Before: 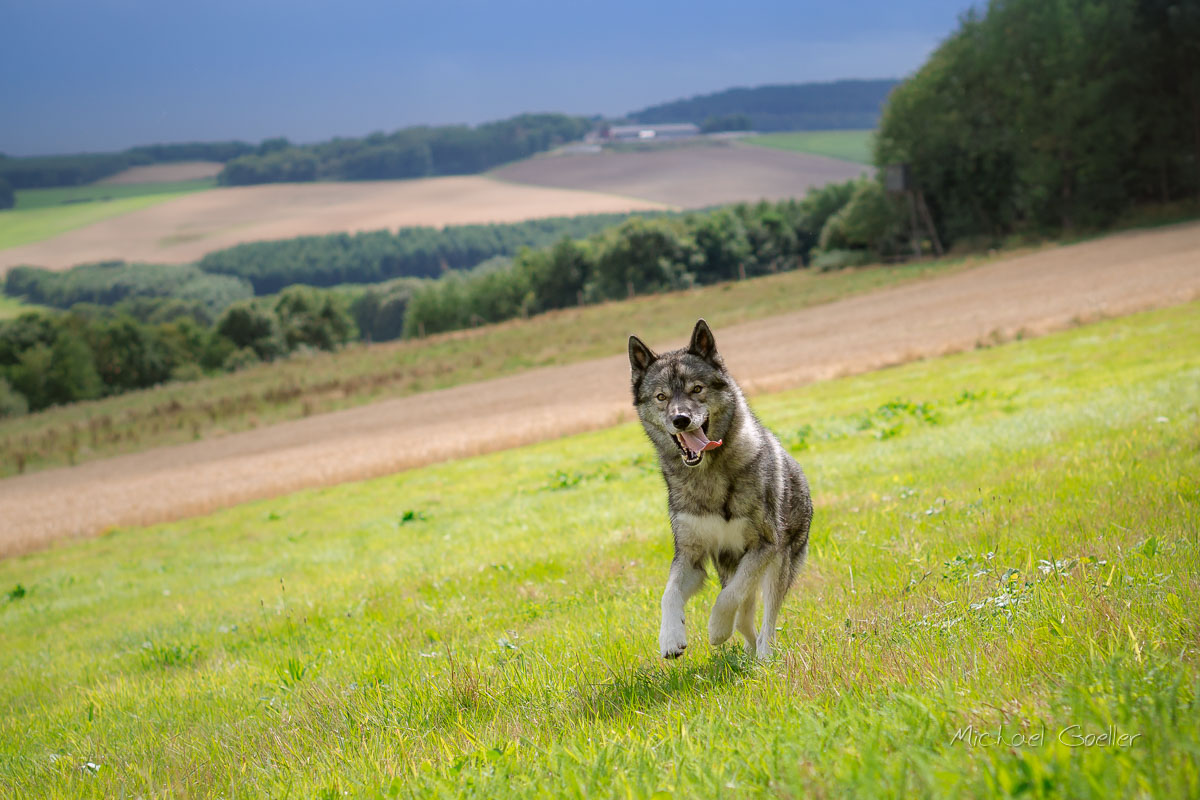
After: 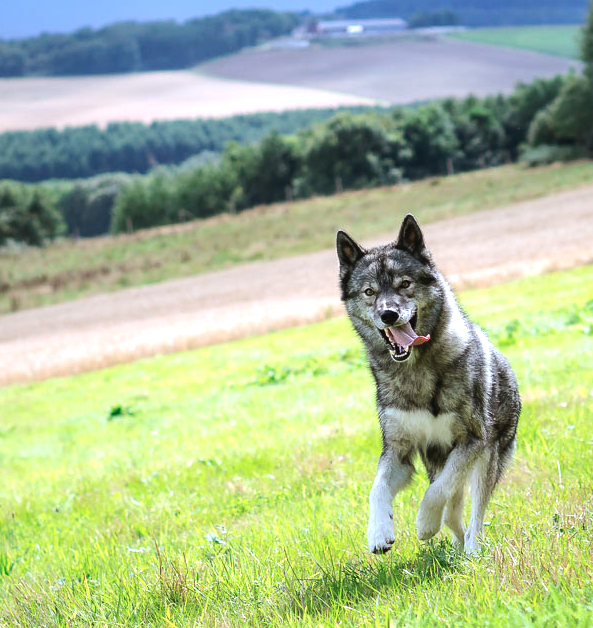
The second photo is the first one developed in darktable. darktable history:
crop and rotate: angle 0.02°, left 24.353%, top 13.219%, right 26.156%, bottom 8.224%
color calibration: x 0.38, y 0.391, temperature 4086.74 K
exposure: black level correction -0.005, exposure 0.054 EV, compensate highlight preservation false
tone equalizer: -8 EV -0.75 EV, -7 EV -0.7 EV, -6 EV -0.6 EV, -5 EV -0.4 EV, -3 EV 0.4 EV, -2 EV 0.6 EV, -1 EV 0.7 EV, +0 EV 0.75 EV, edges refinement/feathering 500, mask exposure compensation -1.57 EV, preserve details no
